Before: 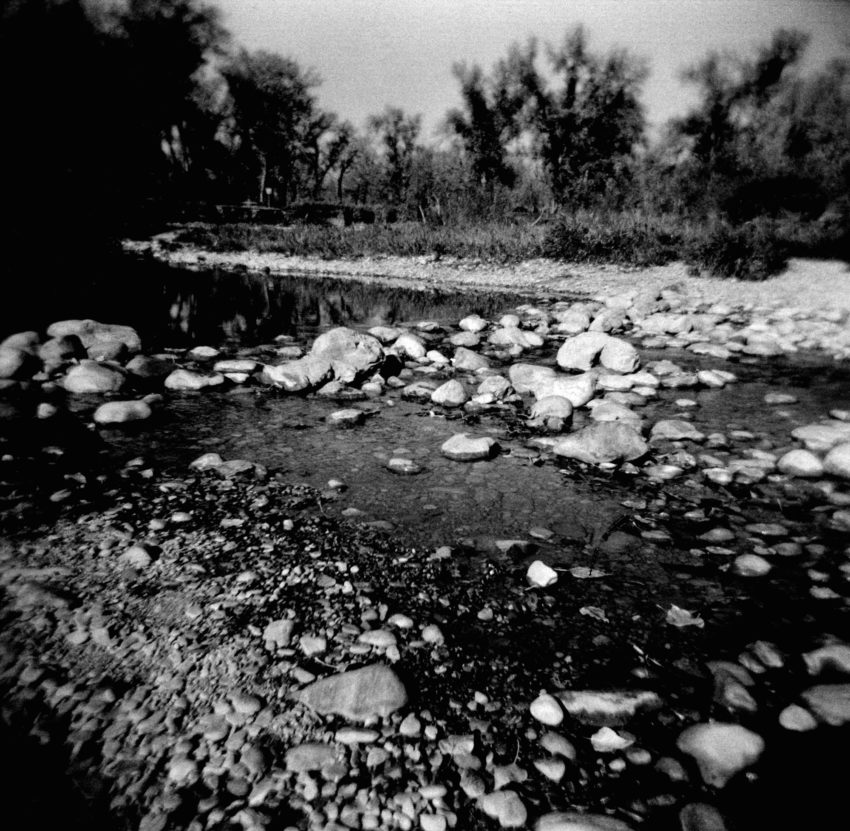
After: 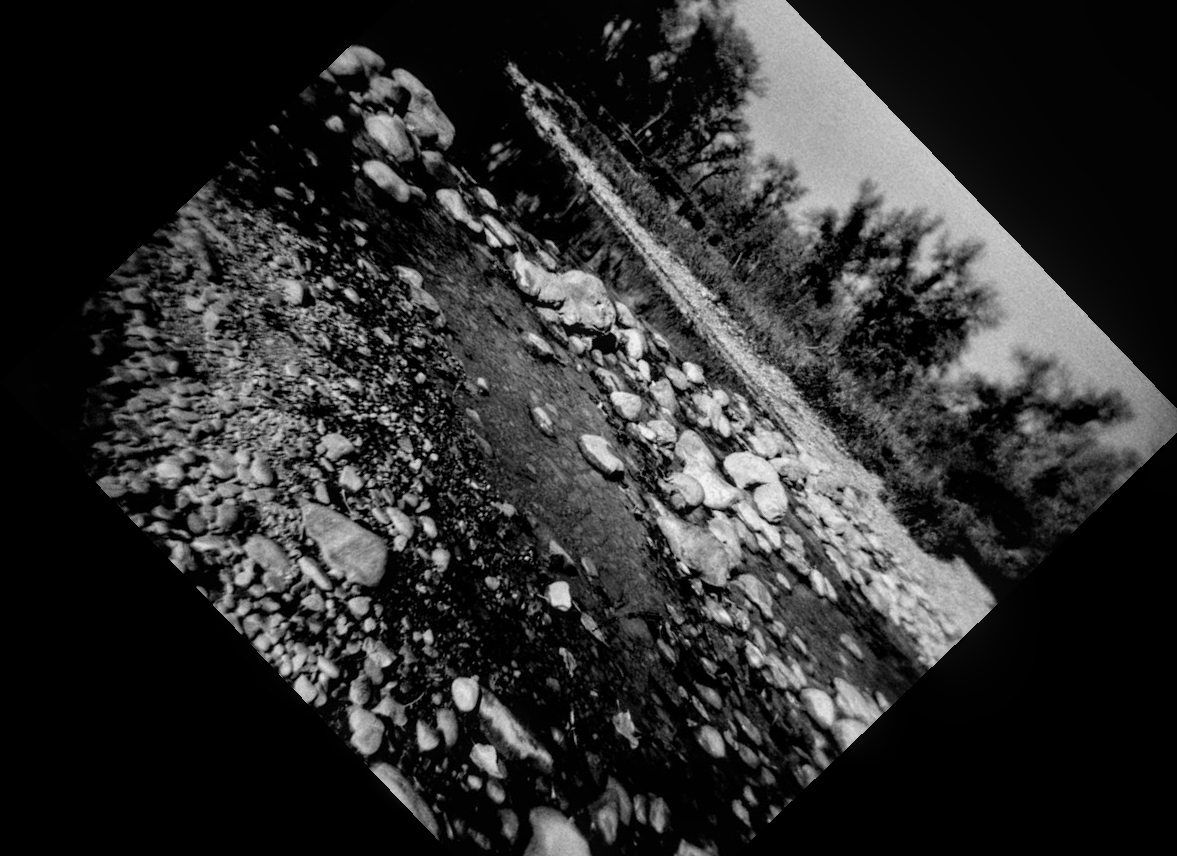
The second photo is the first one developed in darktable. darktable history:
crop and rotate: angle -46.26°, top 16.234%, right 0.912%, bottom 11.704%
exposure: exposure -0.21 EV, compensate highlight preservation false
local contrast: on, module defaults
